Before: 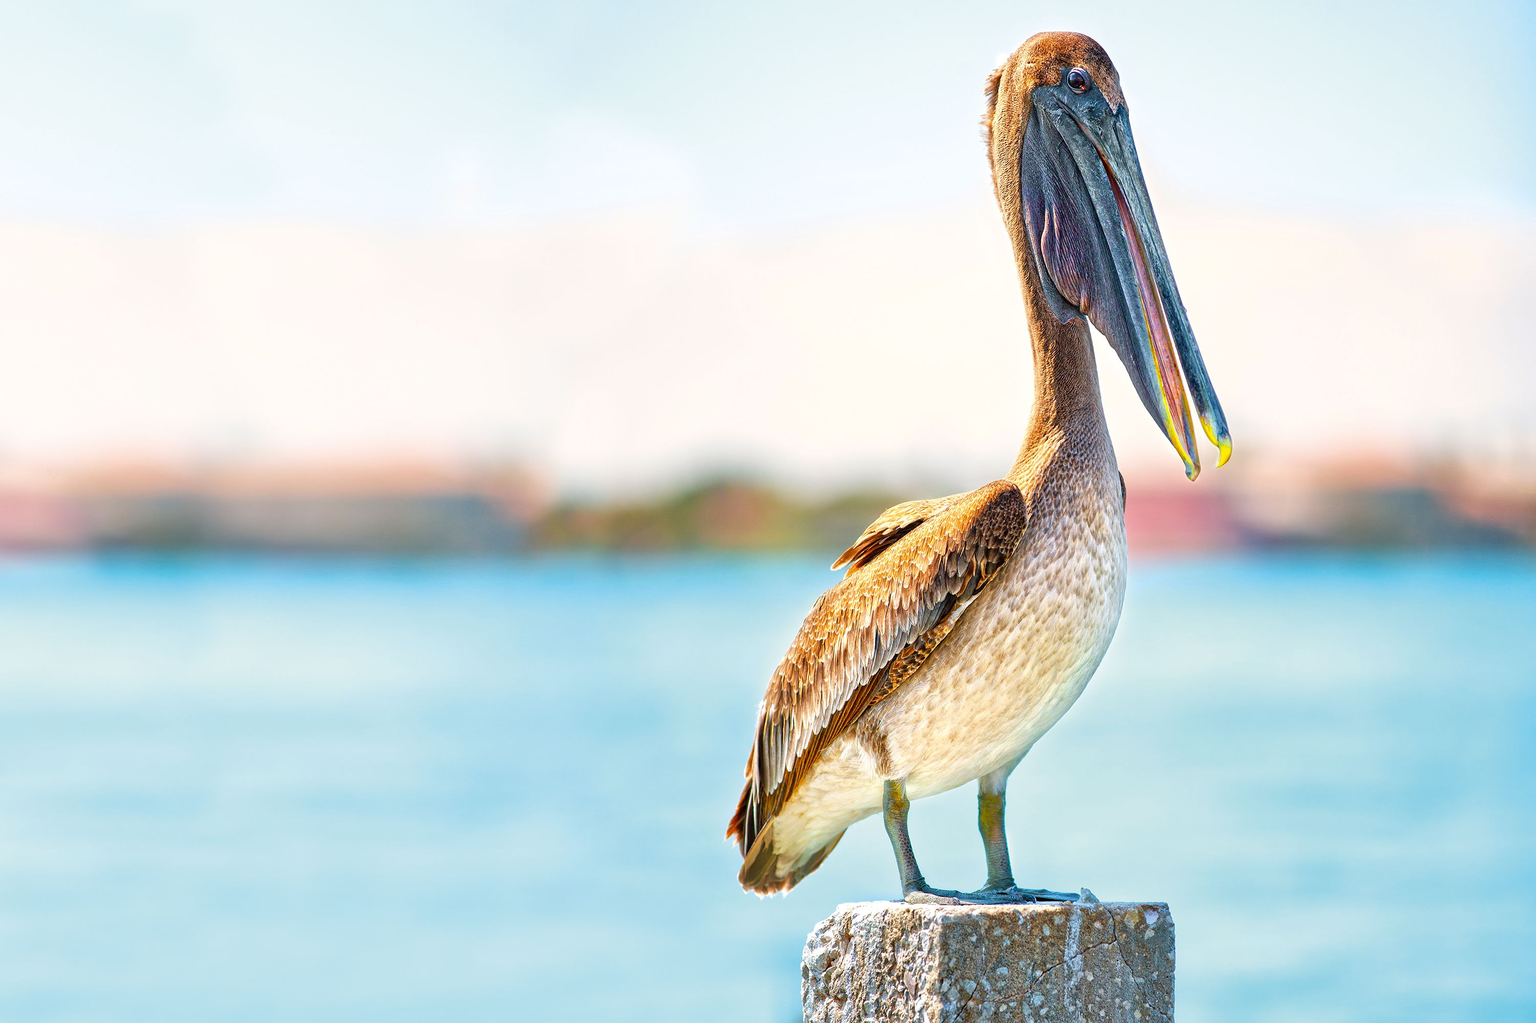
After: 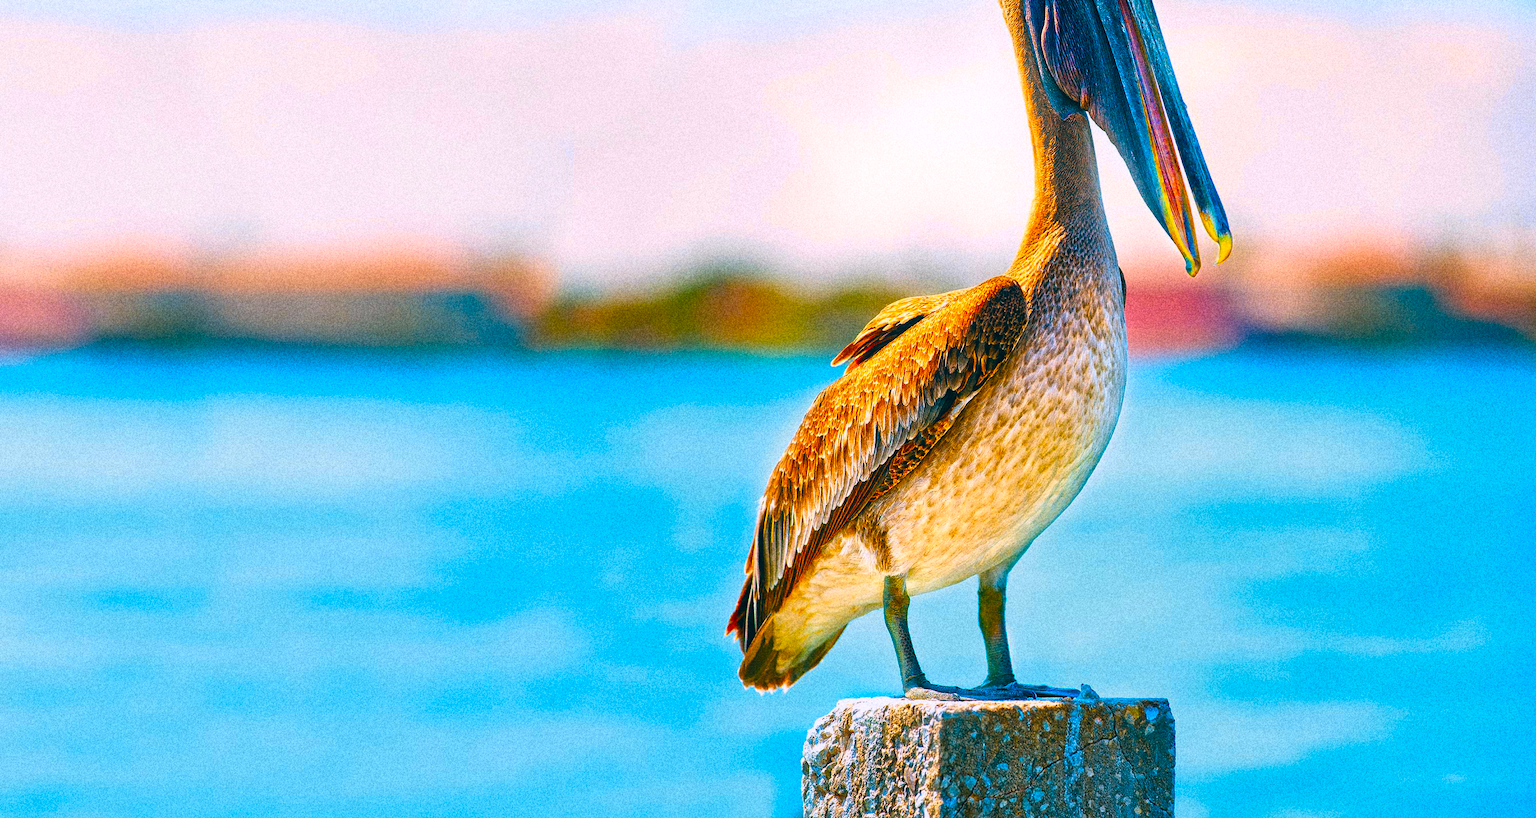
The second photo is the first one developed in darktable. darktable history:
channel mixer: red [0, 0, 0, 0.91, 0, 0, 0], green [0, 0, 0, 0.208, 1, 0, 0], blue [0, 0, 0, -0.192, 0, 1, 0]
velvia: strength 32%, mid-tones bias 0.2
vibrance: vibrance 15%
bloom: size 9%, threshold 100%, strength 7%
grain: coarseness 14.49 ISO, strength 48.04%, mid-tones bias 35%
crop and rotate: top 19.998%
color balance: lift [1.016, 0.983, 1, 1.017], gamma [0.78, 1.018, 1.043, 0.957], gain [0.786, 1.063, 0.937, 1.017], input saturation 118.26%, contrast 13.43%, contrast fulcrum 21.62%, output saturation 82.76%
color contrast: green-magenta contrast 1.55, blue-yellow contrast 1.83
contrast brightness saturation: contrast 0.06, brightness -0.01, saturation -0.23
